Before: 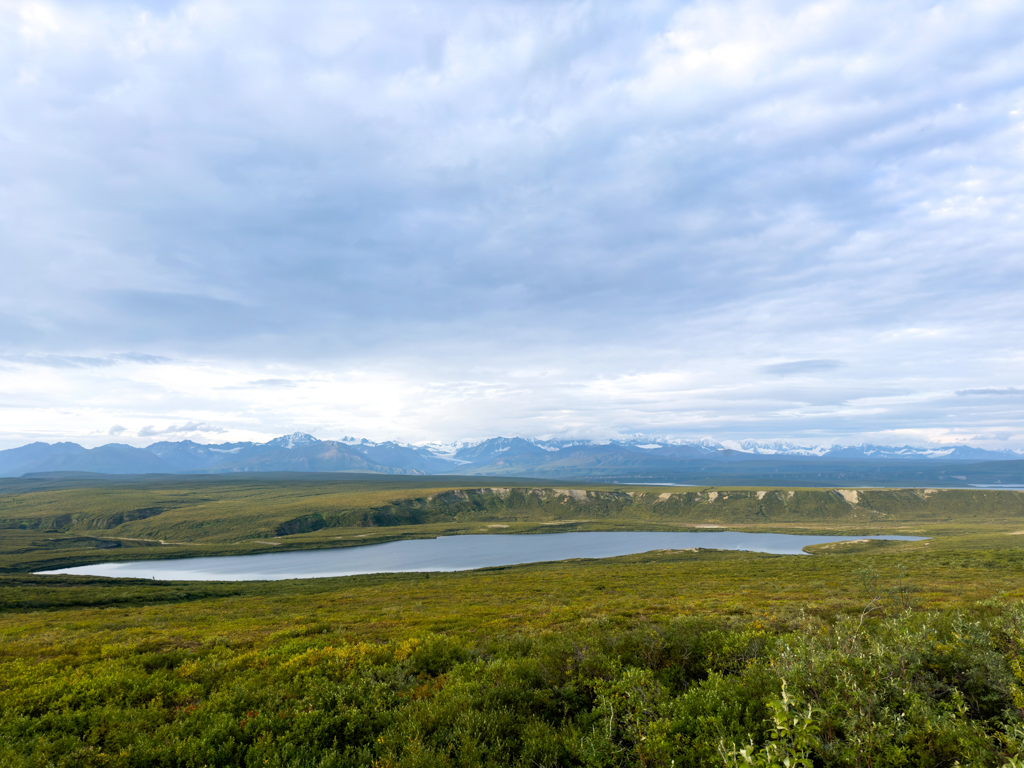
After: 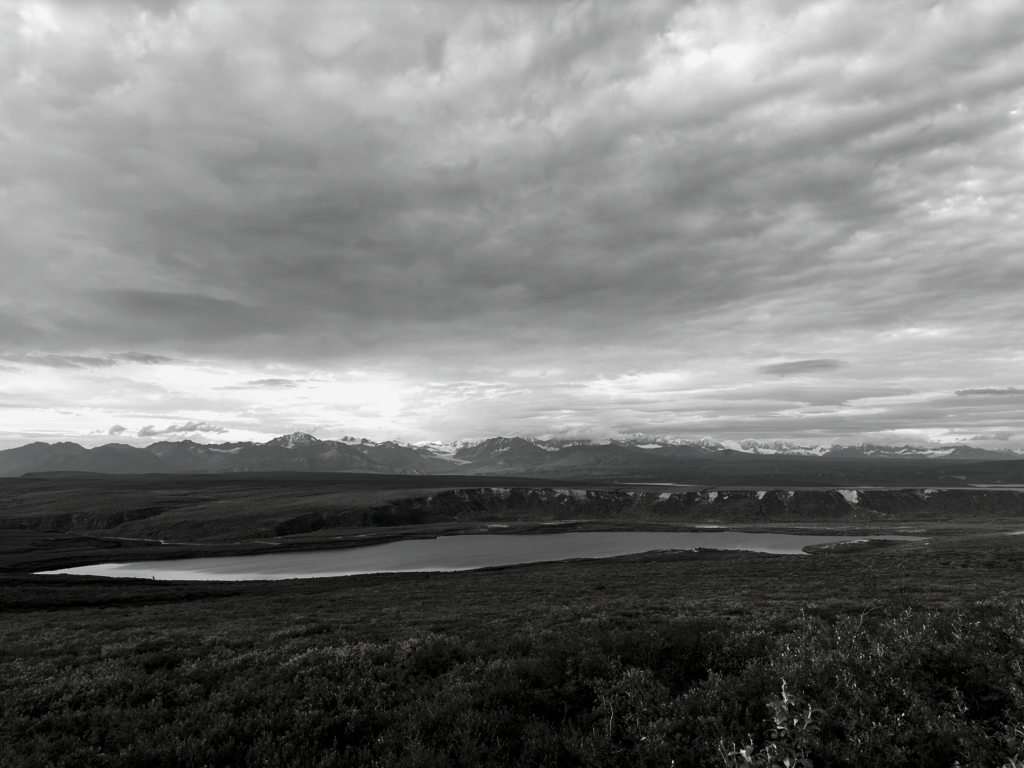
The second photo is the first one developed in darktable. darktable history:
contrast brightness saturation: contrast -0.032, brightness -0.586, saturation -0.981
